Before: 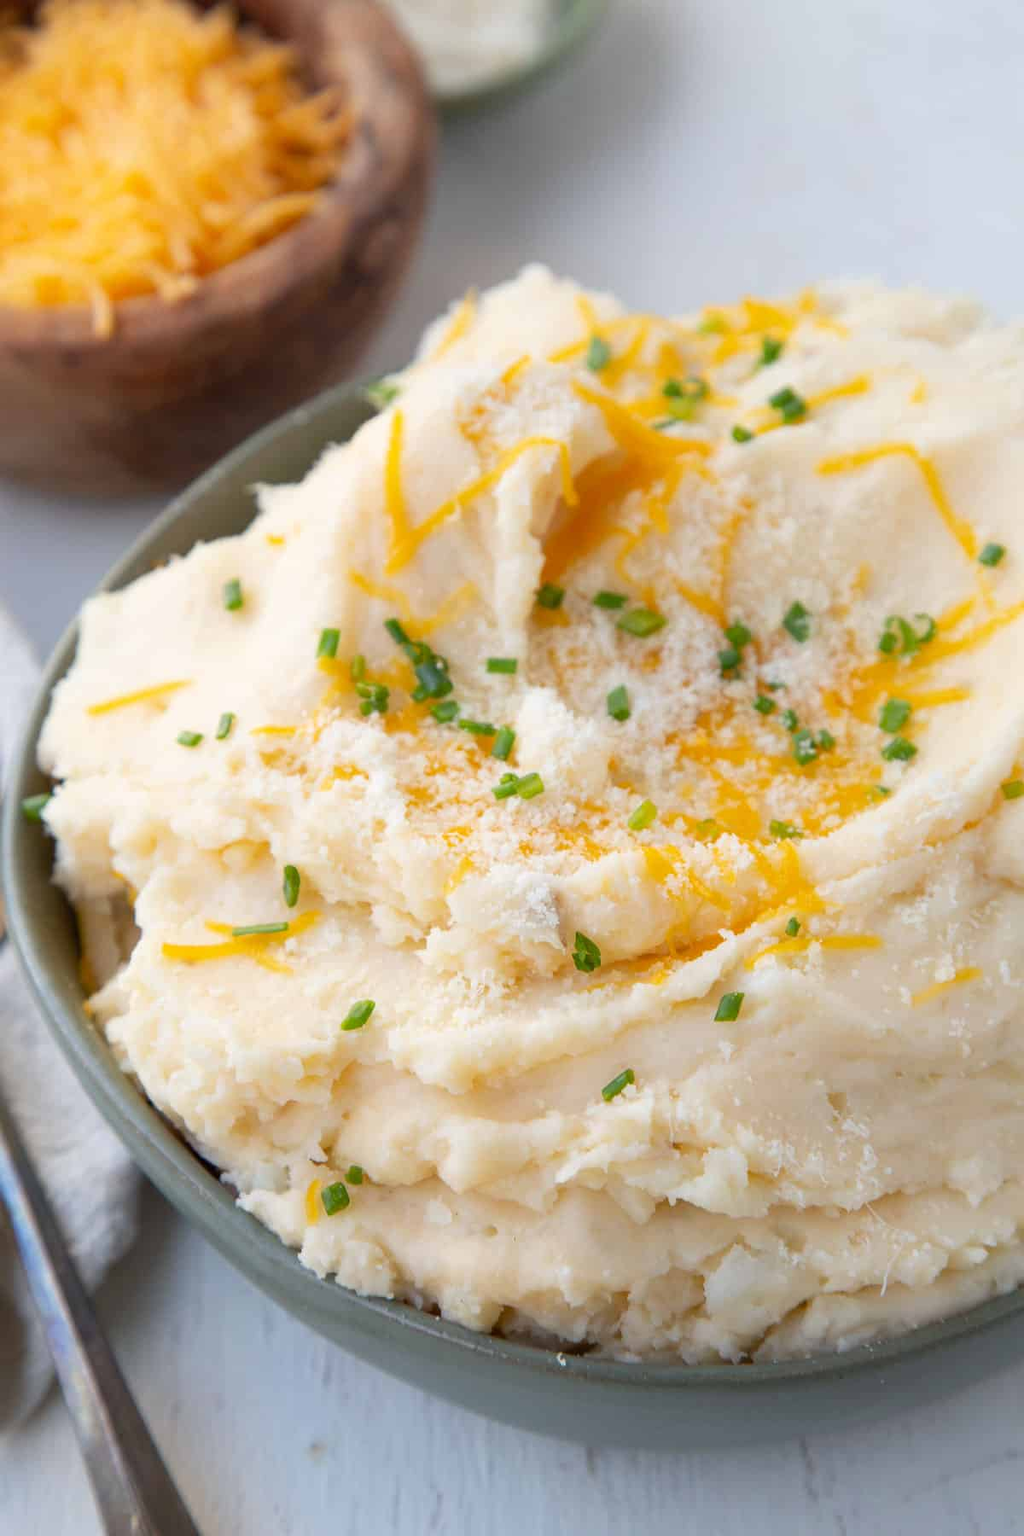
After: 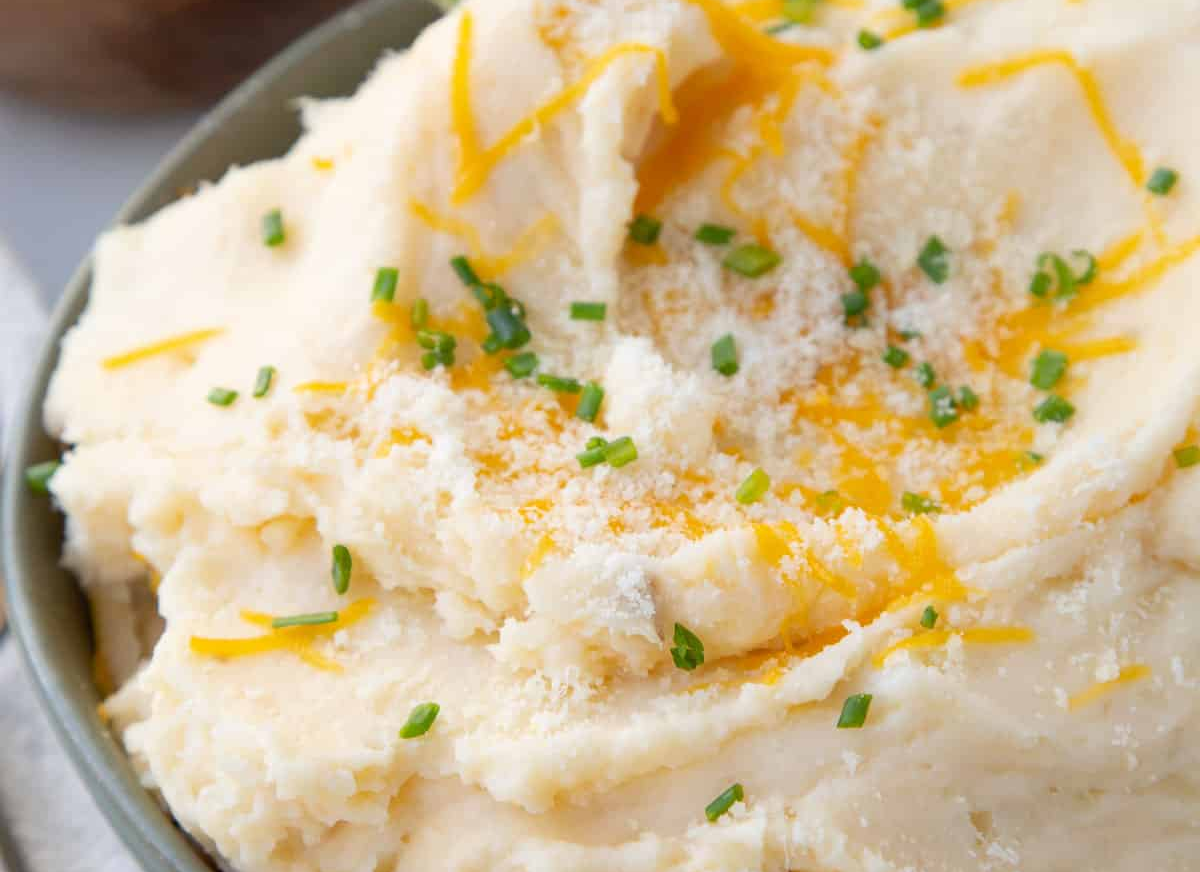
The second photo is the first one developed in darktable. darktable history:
crop and rotate: top 26.08%, bottom 25.444%
